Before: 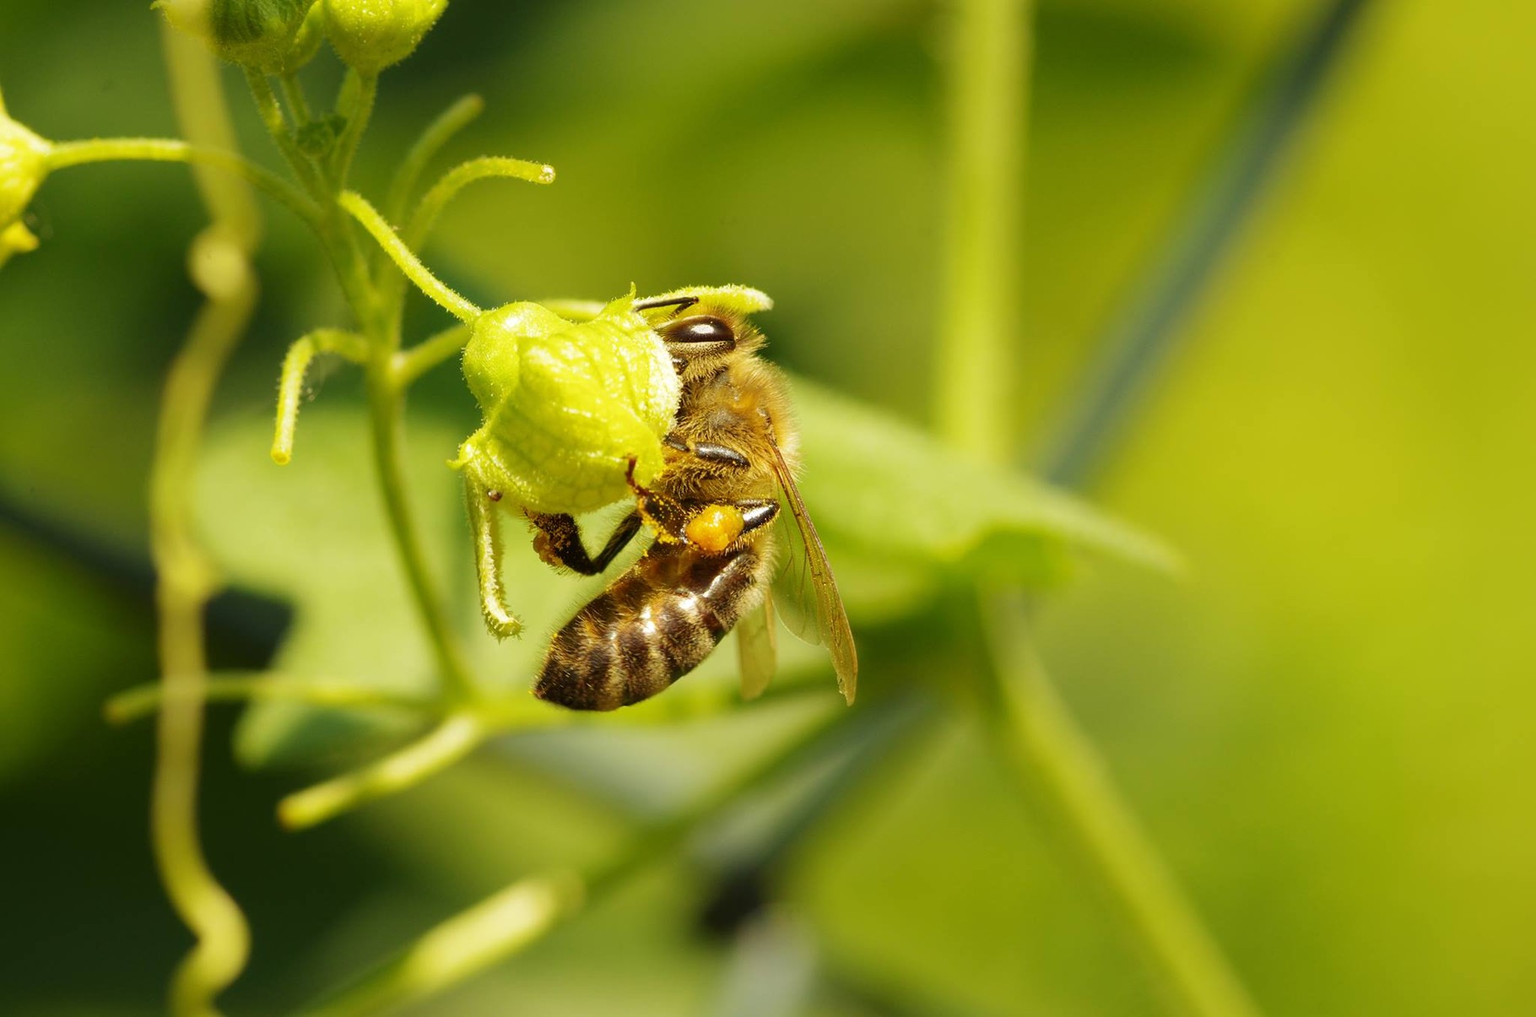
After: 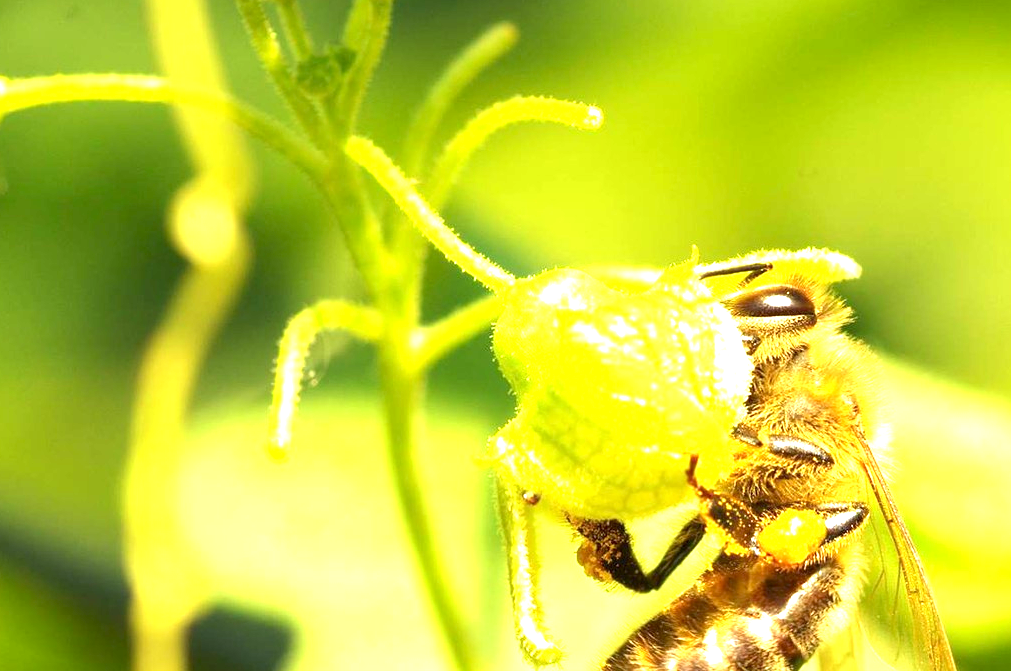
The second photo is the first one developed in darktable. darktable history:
crop and rotate: left 3.046%, top 7.396%, right 41.4%, bottom 36.905%
exposure: black level correction 0.001, exposure 1.657 EV, compensate highlight preservation false
